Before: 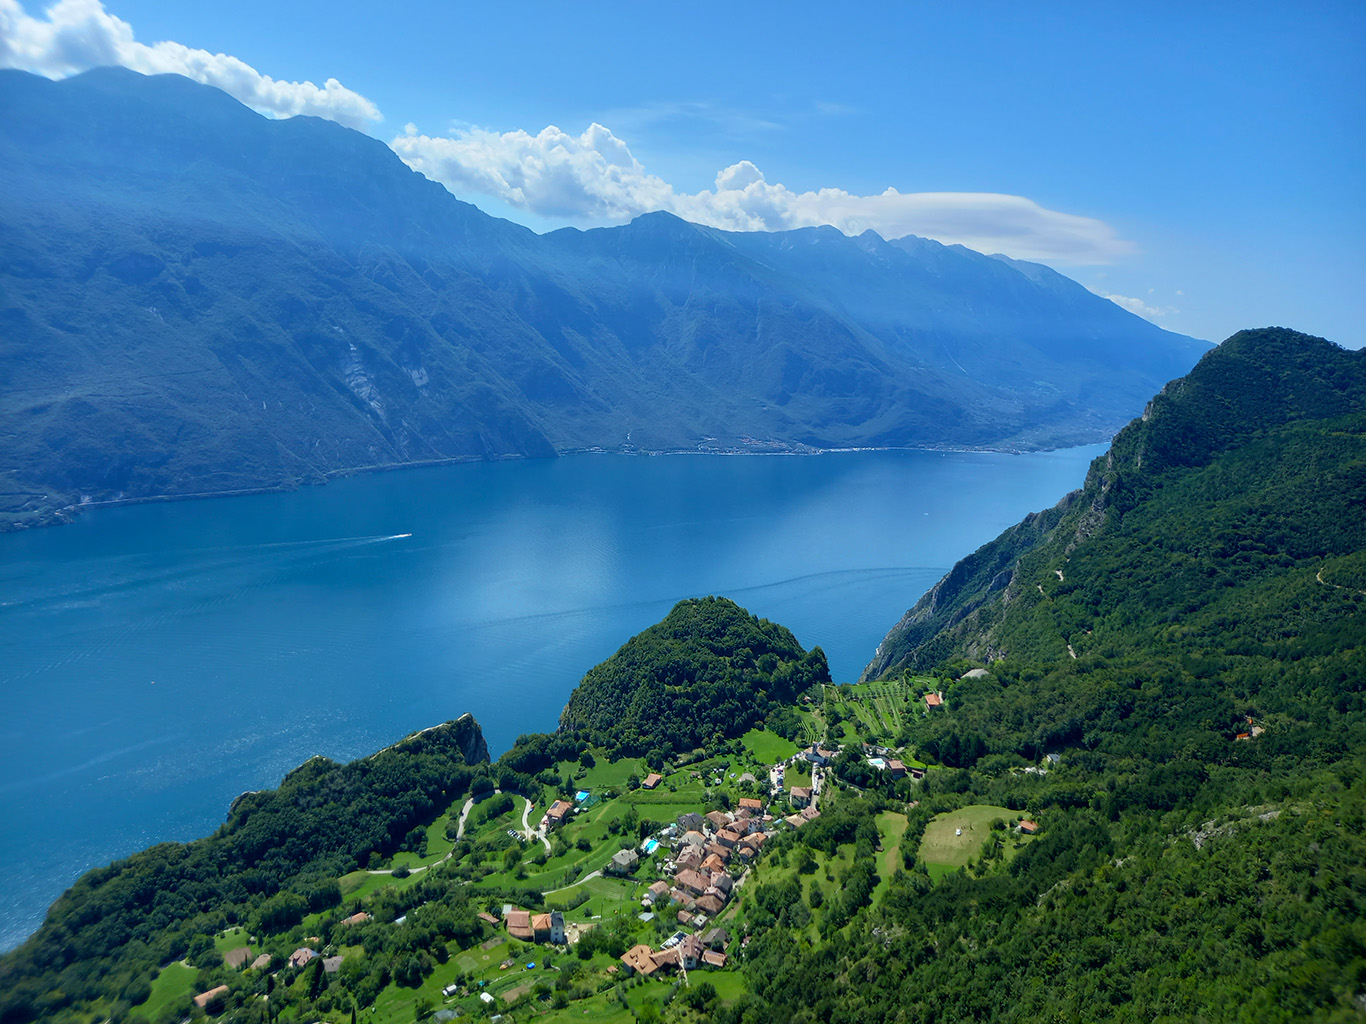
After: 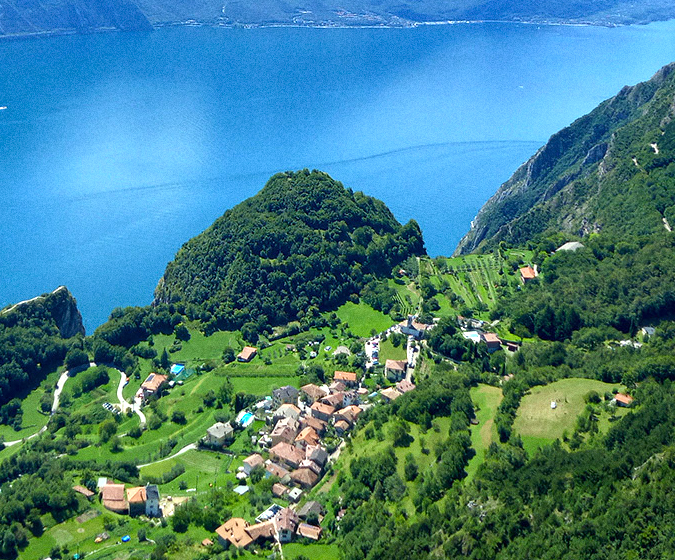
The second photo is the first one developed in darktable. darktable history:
crop: left 29.672%, top 41.786%, right 20.851%, bottom 3.487%
exposure: exposure 0.77 EV, compensate highlight preservation false
grain: coarseness 0.09 ISO
